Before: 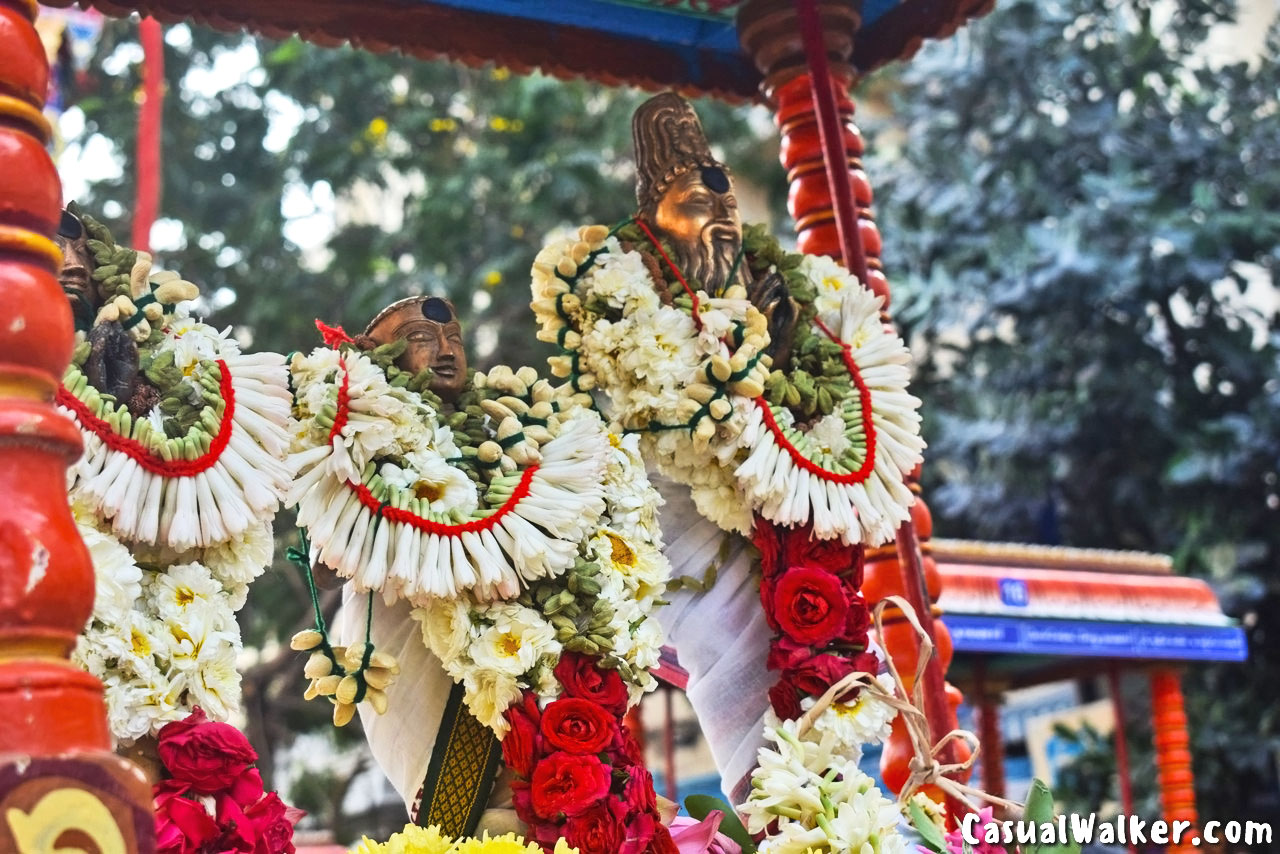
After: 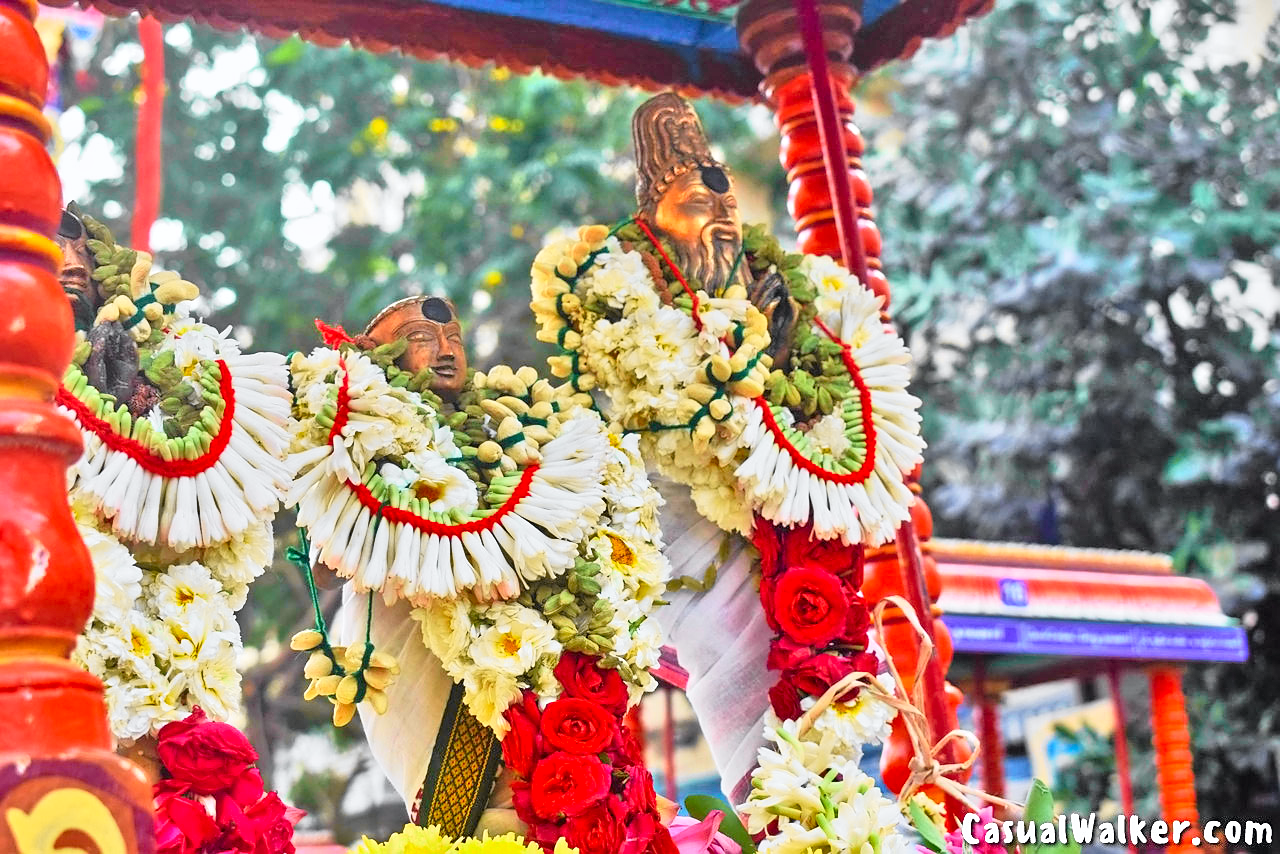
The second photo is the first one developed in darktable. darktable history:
shadows and highlights: shadows 20.91, highlights -35.45, soften with gaussian
sharpen: radius 1
tone equalizer: -7 EV 0.15 EV, -6 EV 0.6 EV, -5 EV 1.15 EV, -4 EV 1.33 EV, -3 EV 1.15 EV, -2 EV 0.6 EV, -1 EV 0.15 EV, mask exposure compensation -0.5 EV
tone curve: curves: ch0 [(0, 0) (0.071, 0.047) (0.266, 0.26) (0.491, 0.552) (0.753, 0.818) (1, 0.983)]; ch1 [(0, 0) (0.346, 0.307) (0.408, 0.369) (0.463, 0.443) (0.482, 0.493) (0.502, 0.5) (0.517, 0.518) (0.546, 0.576) (0.588, 0.643) (0.651, 0.709) (1, 1)]; ch2 [(0, 0) (0.346, 0.34) (0.434, 0.46) (0.485, 0.494) (0.5, 0.494) (0.517, 0.503) (0.535, 0.545) (0.583, 0.624) (0.625, 0.678) (1, 1)], color space Lab, independent channels, preserve colors none
